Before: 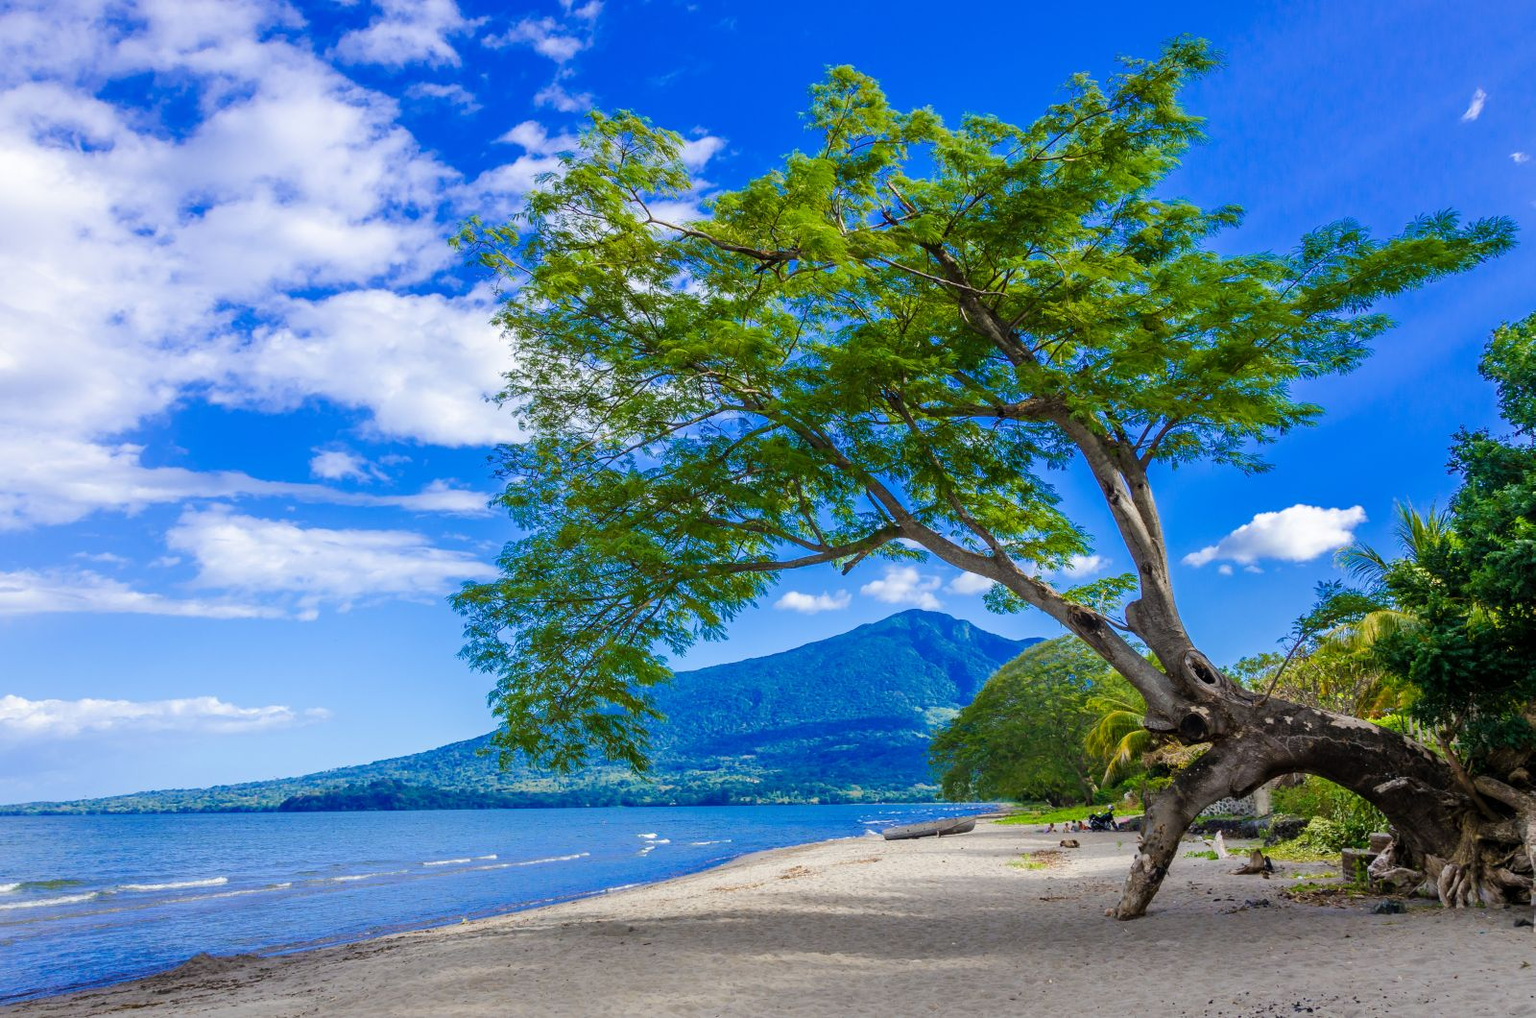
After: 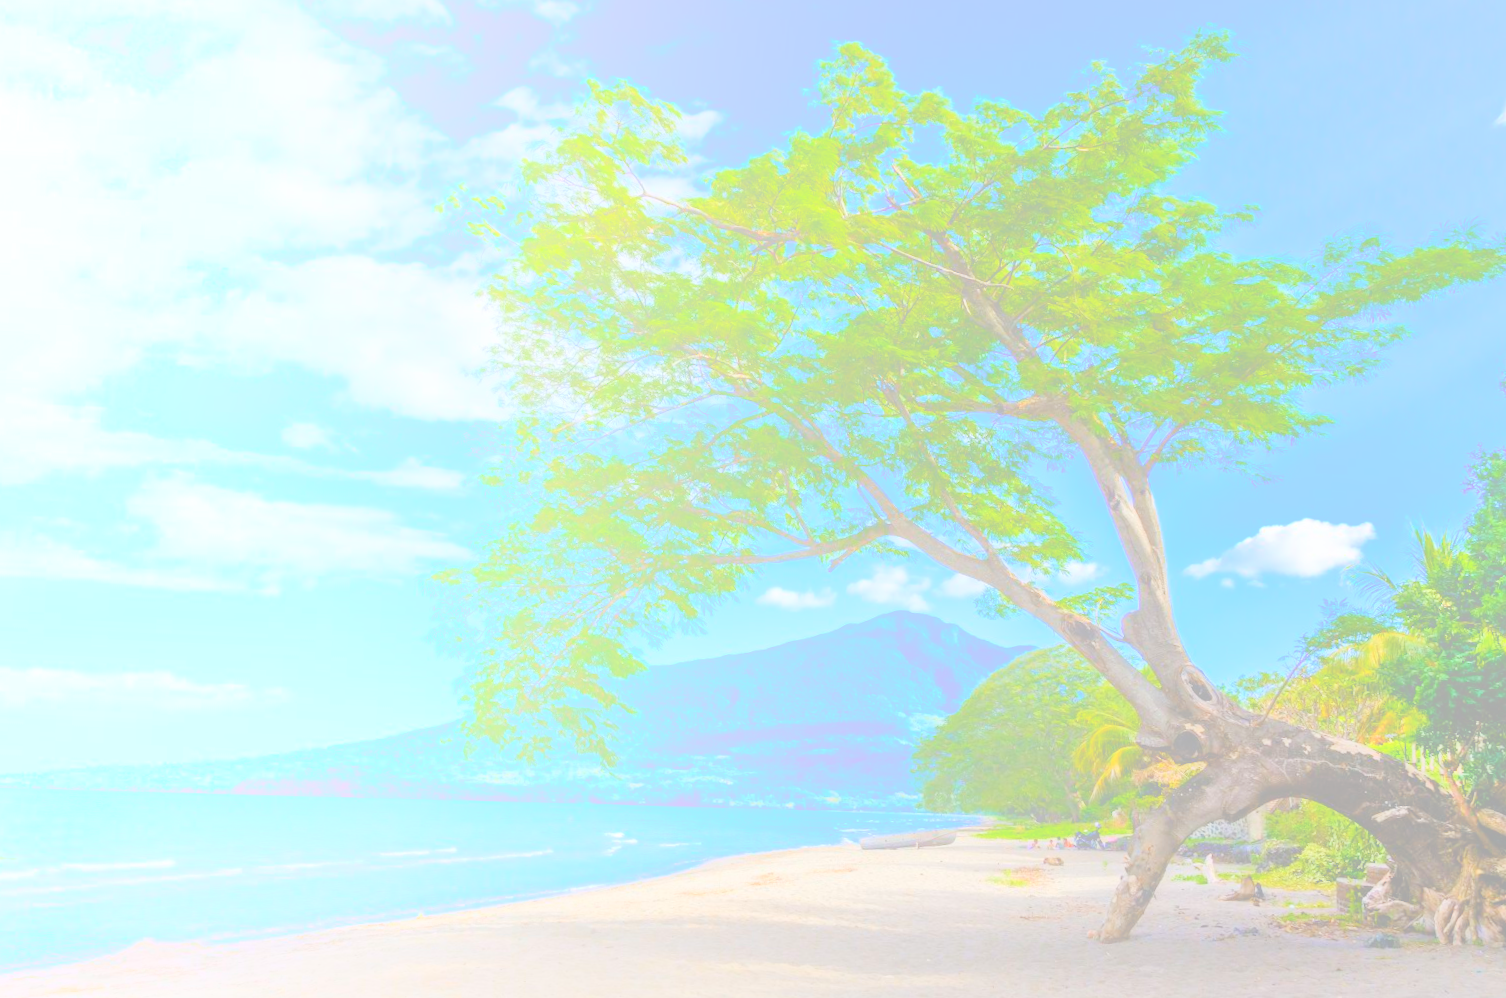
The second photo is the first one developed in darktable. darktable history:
shadows and highlights: shadows 75, highlights -60.85, soften with gaussian
crop and rotate: angle -2.38°
bloom: size 70%, threshold 25%, strength 70%
